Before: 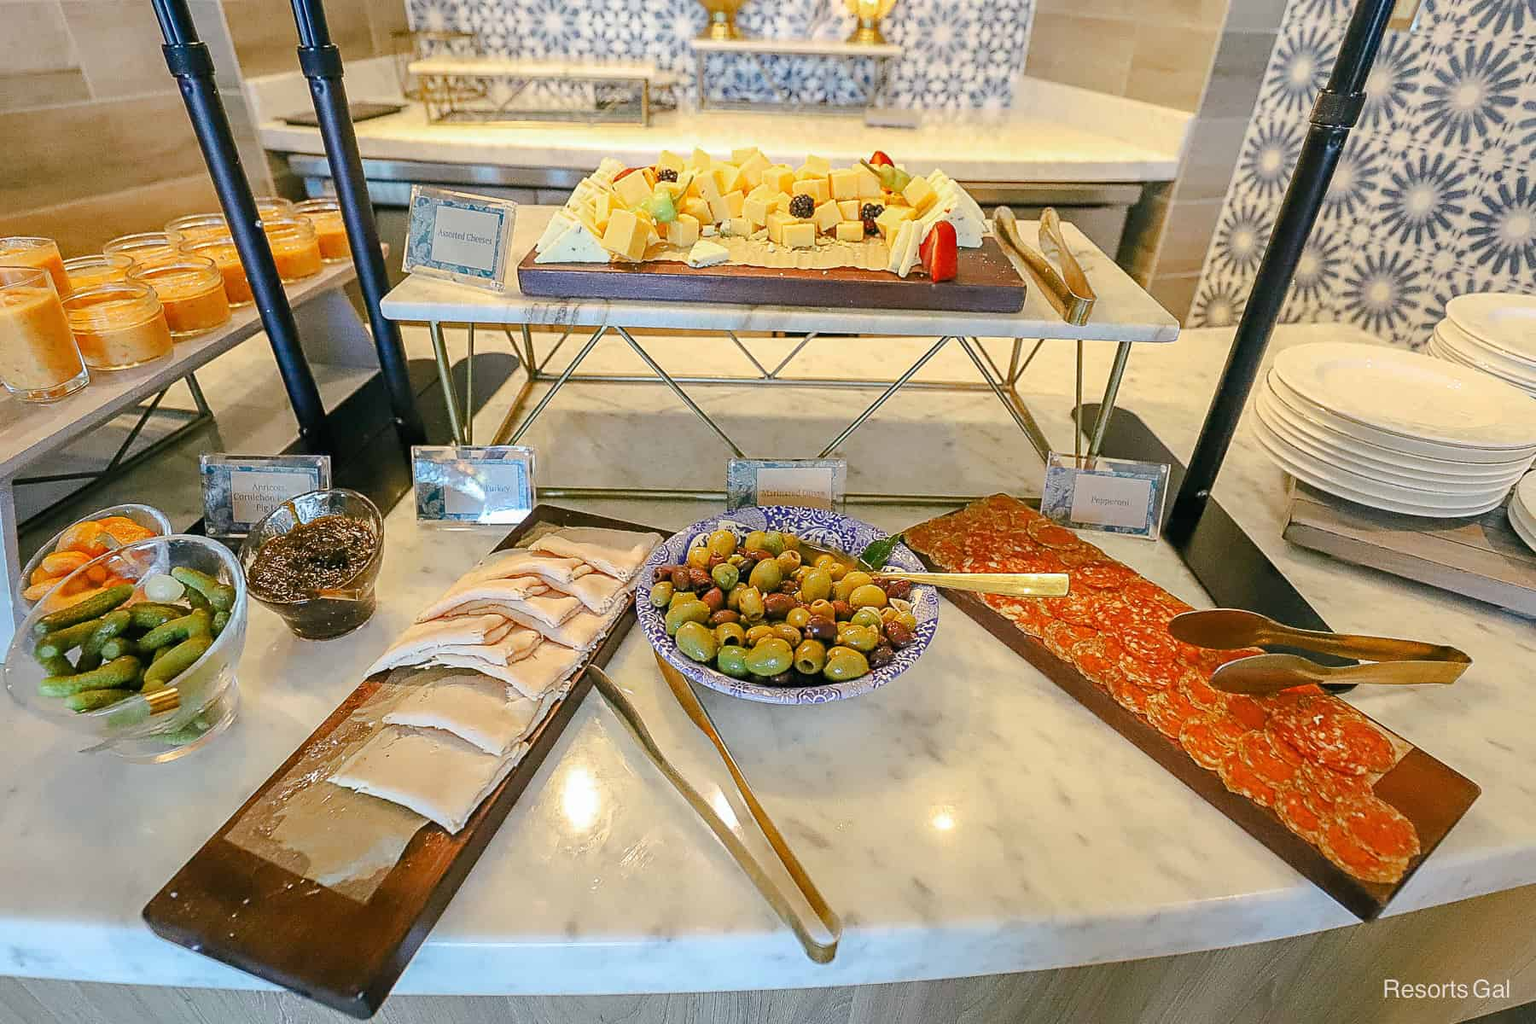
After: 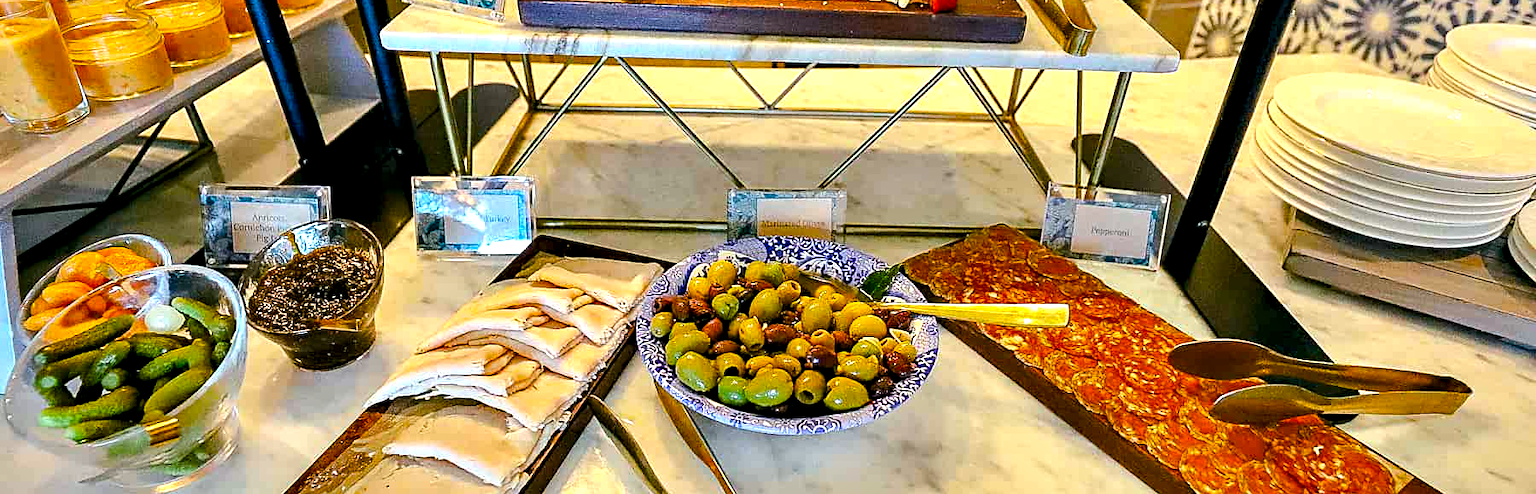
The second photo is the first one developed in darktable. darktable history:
color balance rgb: highlights gain › luminance 14.76%, linear chroma grading › global chroma 15.45%, perceptual saturation grading › global saturation 29.368%
contrast brightness saturation: saturation -0.06
crop and rotate: top 26.348%, bottom 25.283%
contrast equalizer: octaves 7, y [[0.6 ×6], [0.55 ×6], [0 ×6], [0 ×6], [0 ×6]]
